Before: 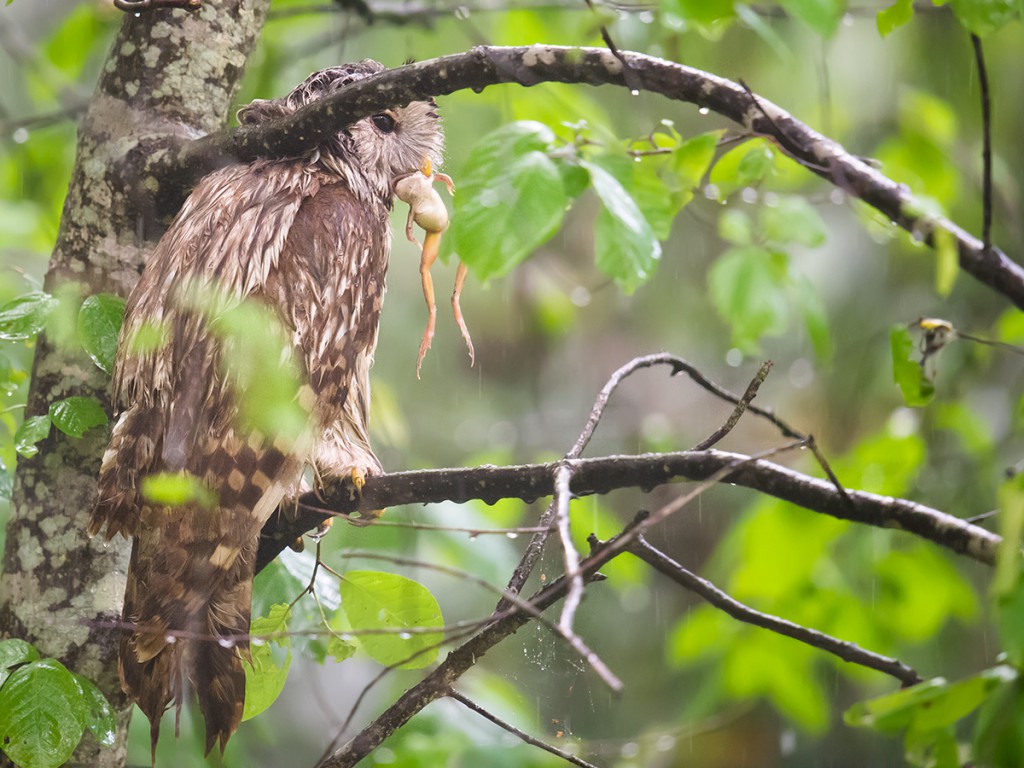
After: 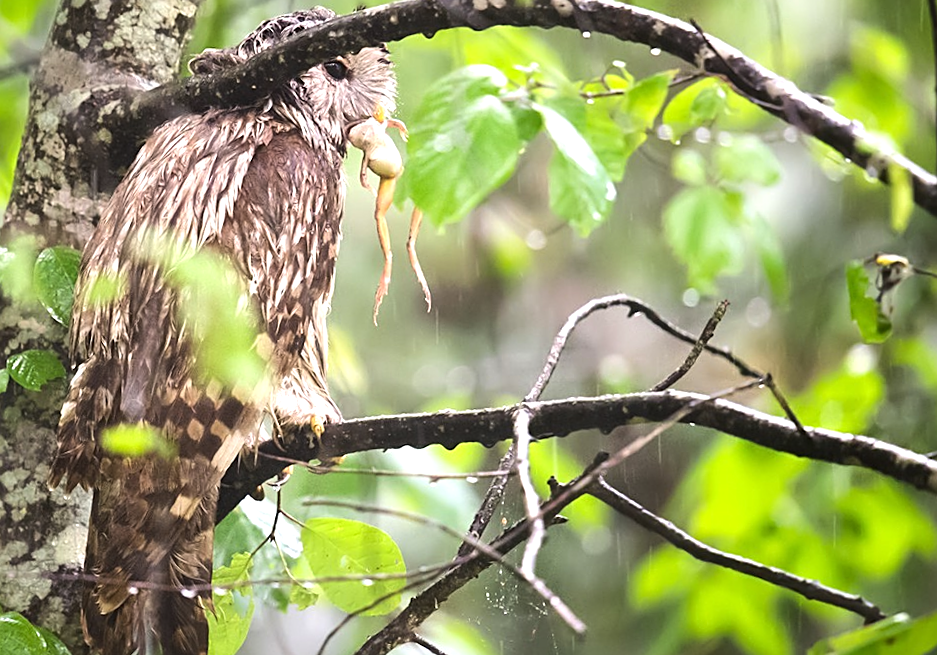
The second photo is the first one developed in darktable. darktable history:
sharpen: on, module defaults
crop and rotate: angle -2.38°
tone equalizer: -8 EV -0.75 EV, -7 EV -0.7 EV, -6 EV -0.6 EV, -5 EV -0.4 EV, -3 EV 0.4 EV, -2 EV 0.6 EV, -1 EV 0.7 EV, +0 EV 0.75 EV, edges refinement/feathering 500, mask exposure compensation -1.57 EV, preserve details no
rotate and perspective: rotation -3.52°, crop left 0.036, crop right 0.964, crop top 0.081, crop bottom 0.919
